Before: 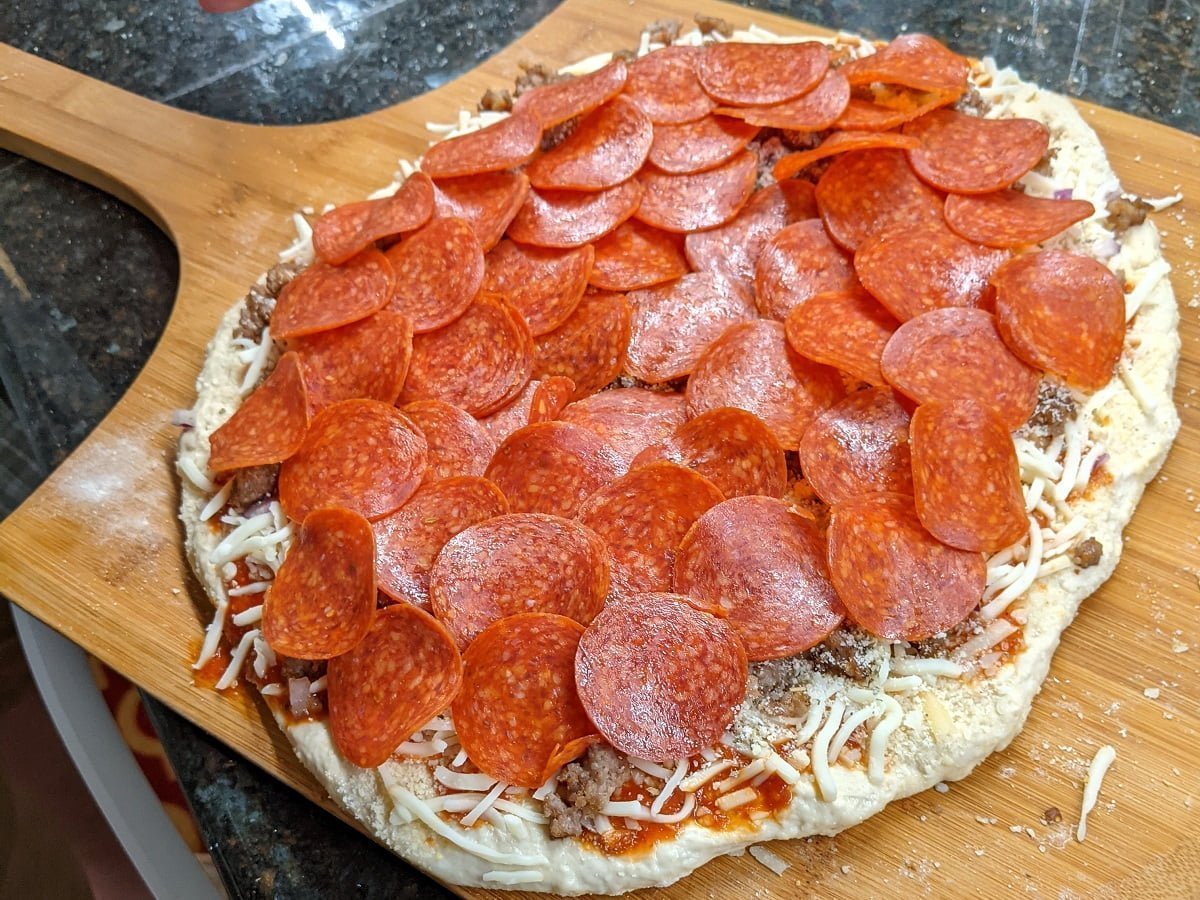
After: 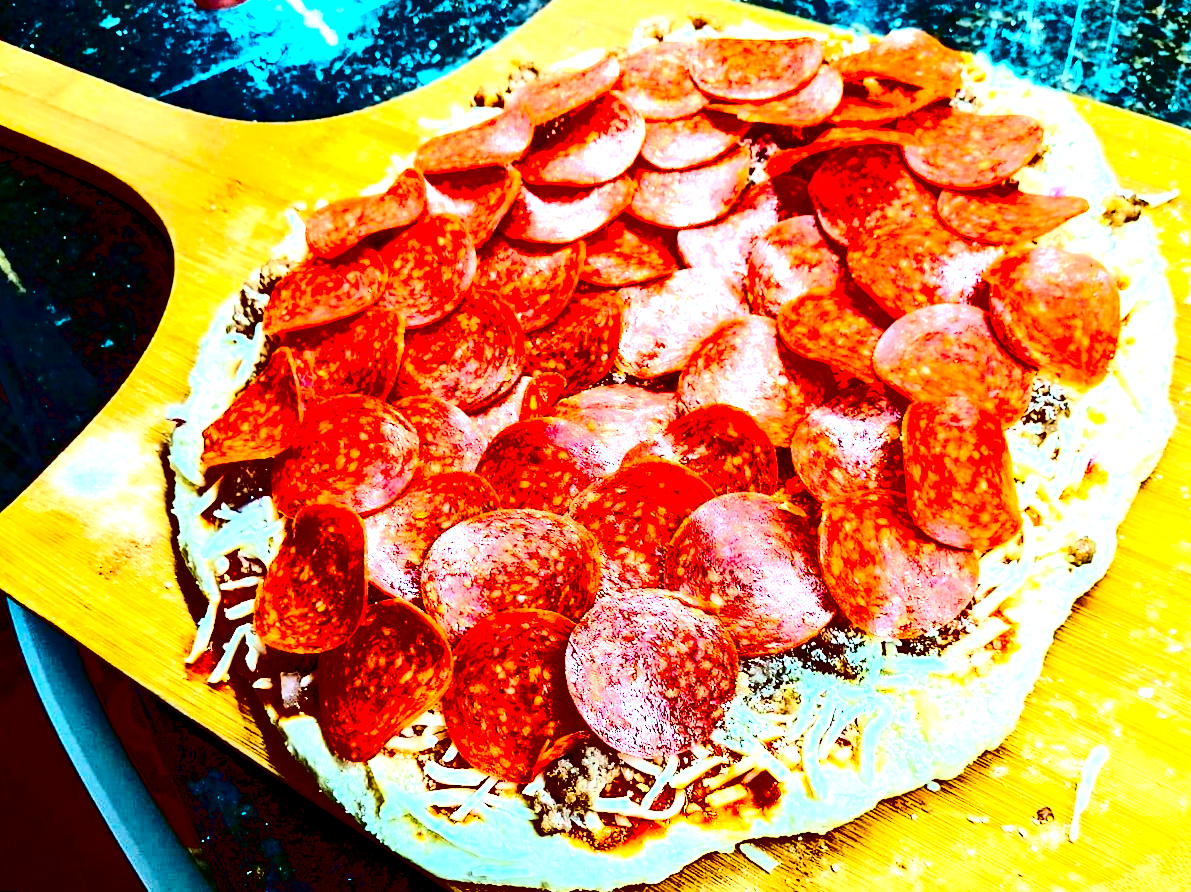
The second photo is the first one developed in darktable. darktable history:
exposure: black level correction 0, exposure 0.7 EV, compensate exposure bias true, compensate highlight preservation false
contrast brightness saturation: contrast 0.77, brightness -1, saturation 1
rotate and perspective: rotation 0.192°, lens shift (horizontal) -0.015, crop left 0.005, crop right 0.996, crop top 0.006, crop bottom 0.99
color balance rgb: shadows lift › luminance -7.7%, shadows lift › chroma 2.13%, shadows lift › hue 200.79°, power › luminance -7.77%, power › chroma 2.27%, power › hue 220.69°, highlights gain › luminance 15.15%, highlights gain › chroma 4%, highlights gain › hue 209.35°, global offset › luminance -0.21%, global offset › chroma 0.27%, perceptual saturation grading › global saturation 24.42%, perceptual saturation grading › highlights -24.42%, perceptual saturation grading › mid-tones 24.42%, perceptual saturation grading › shadows 40%, perceptual brilliance grading › global brilliance -5%, perceptual brilliance grading › highlights 24.42%, perceptual brilliance grading › mid-tones 7%, perceptual brilliance grading › shadows -5%
